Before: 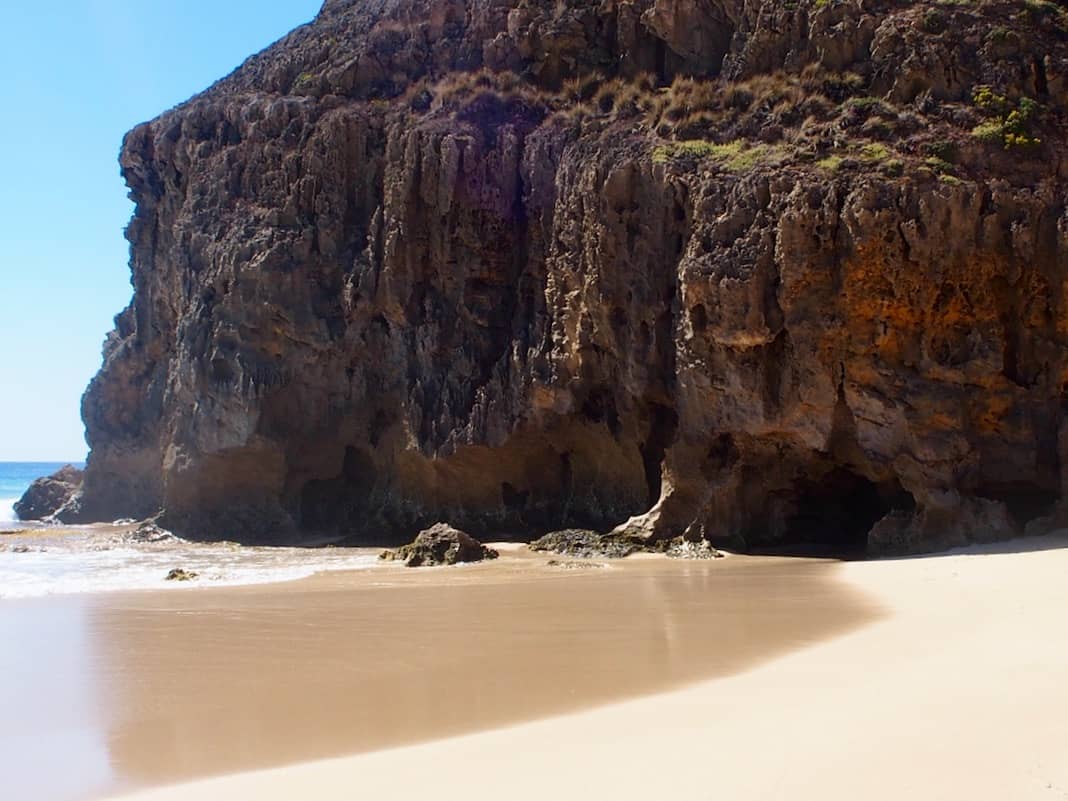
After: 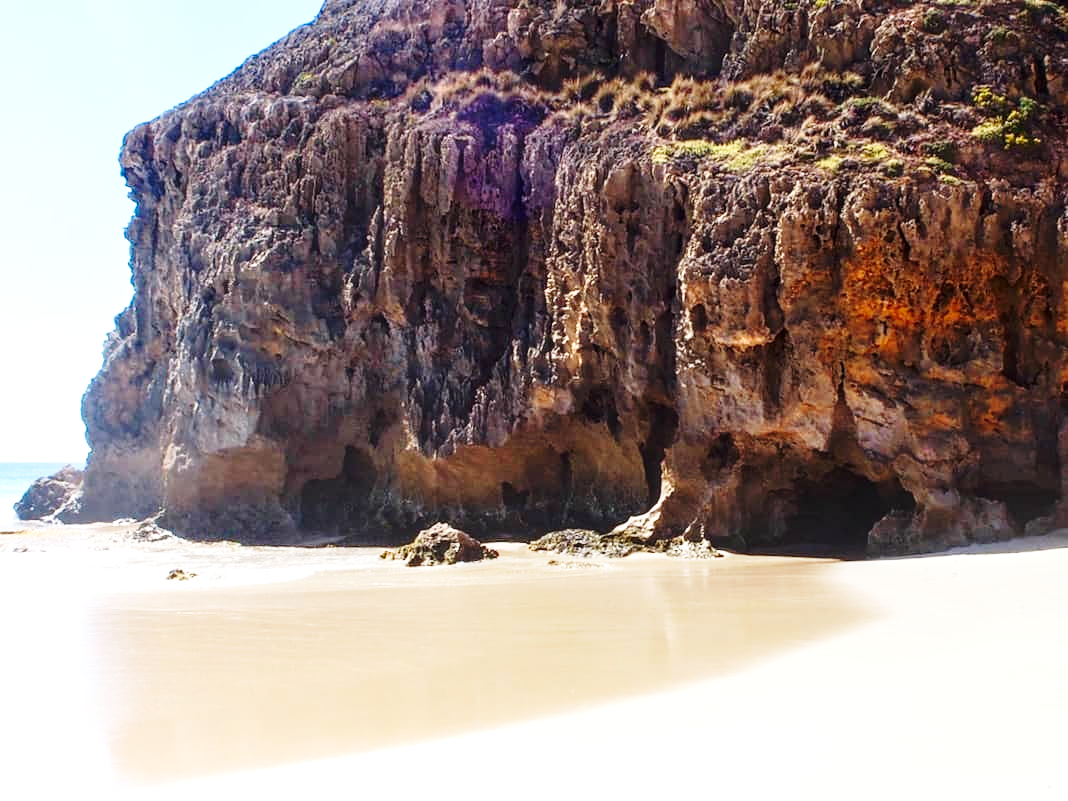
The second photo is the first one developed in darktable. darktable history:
local contrast: on, module defaults
exposure: black level correction 0, exposure 0.687 EV, compensate highlight preservation false
base curve: curves: ch0 [(0, 0) (0.028, 0.03) (0.121, 0.232) (0.46, 0.748) (0.859, 0.968) (1, 1)], preserve colors none
